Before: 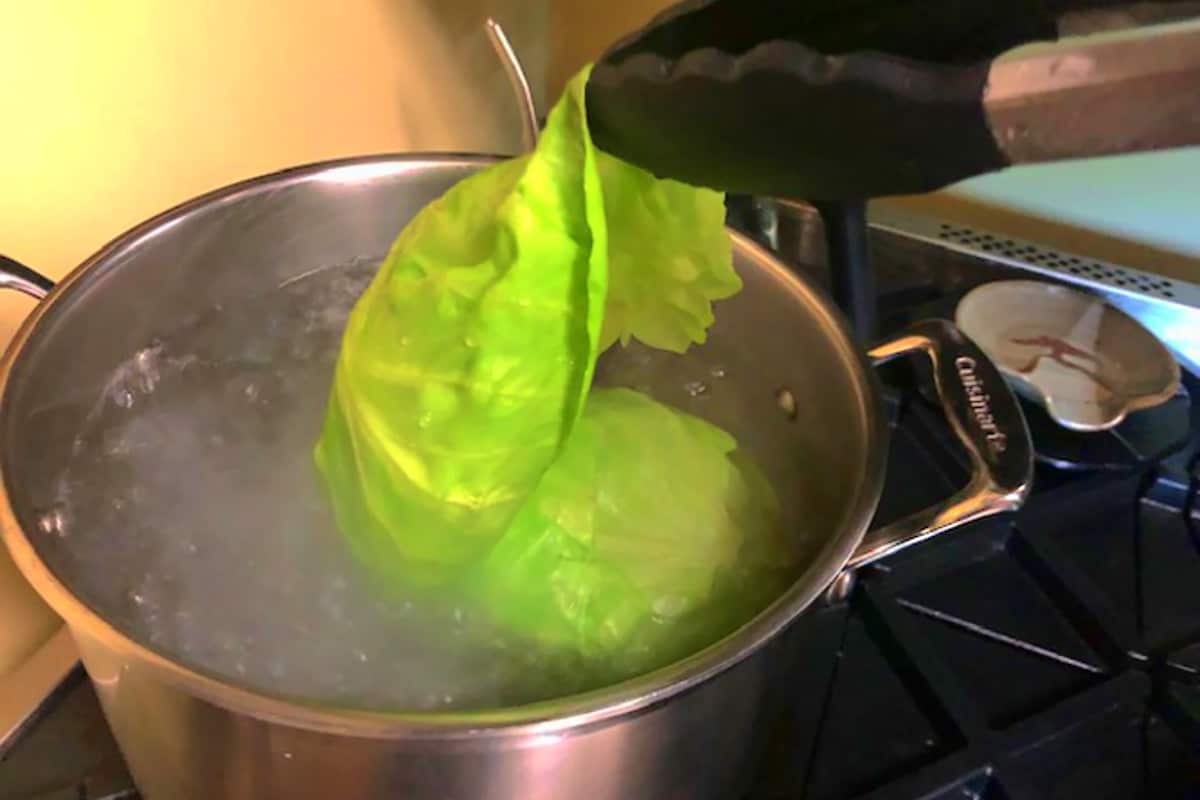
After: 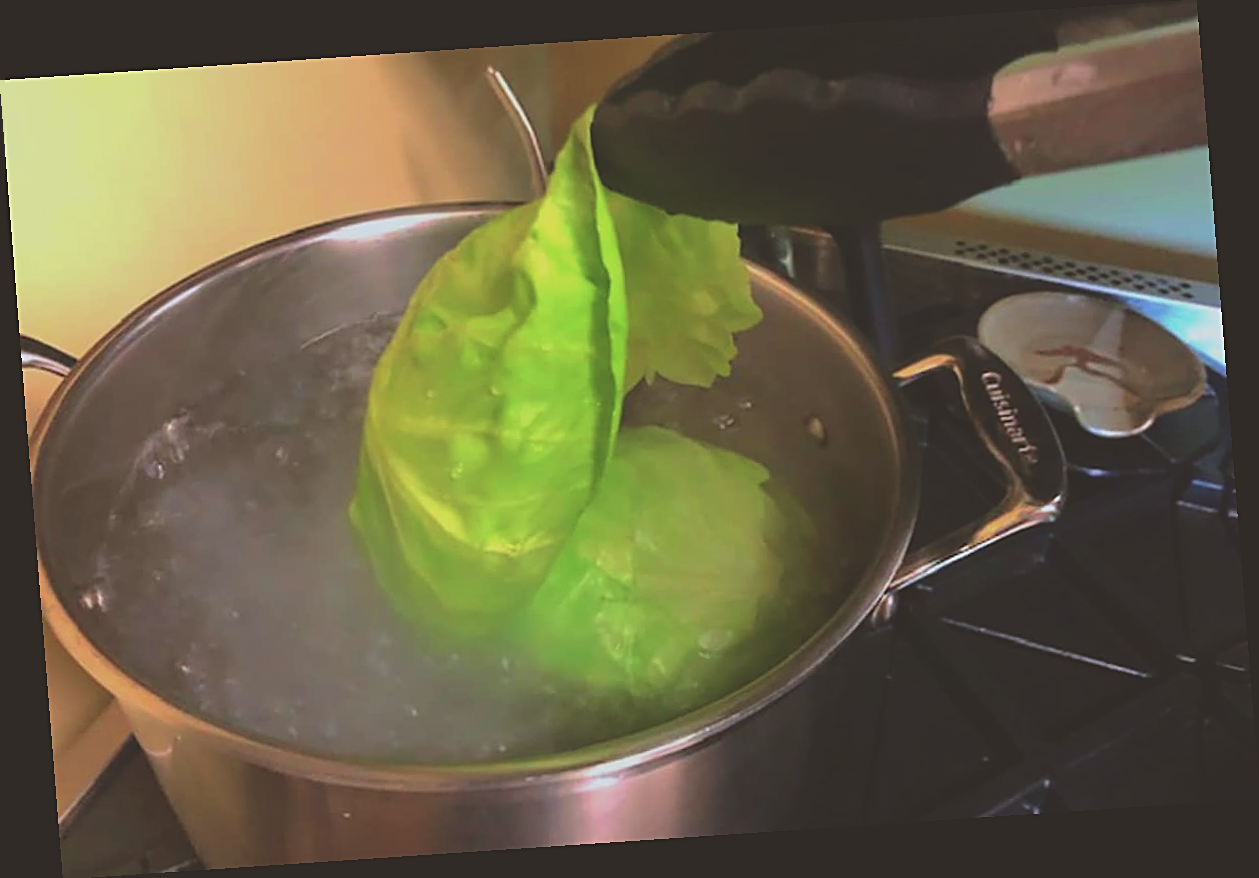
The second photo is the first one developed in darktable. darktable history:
rotate and perspective: rotation -4.2°, shear 0.006, automatic cropping off
exposure: black level correction -0.036, exposure -0.497 EV, compensate highlight preservation false
sharpen: on, module defaults
color correction: highlights a* -3.28, highlights b* -6.24, shadows a* 3.1, shadows b* 5.19
